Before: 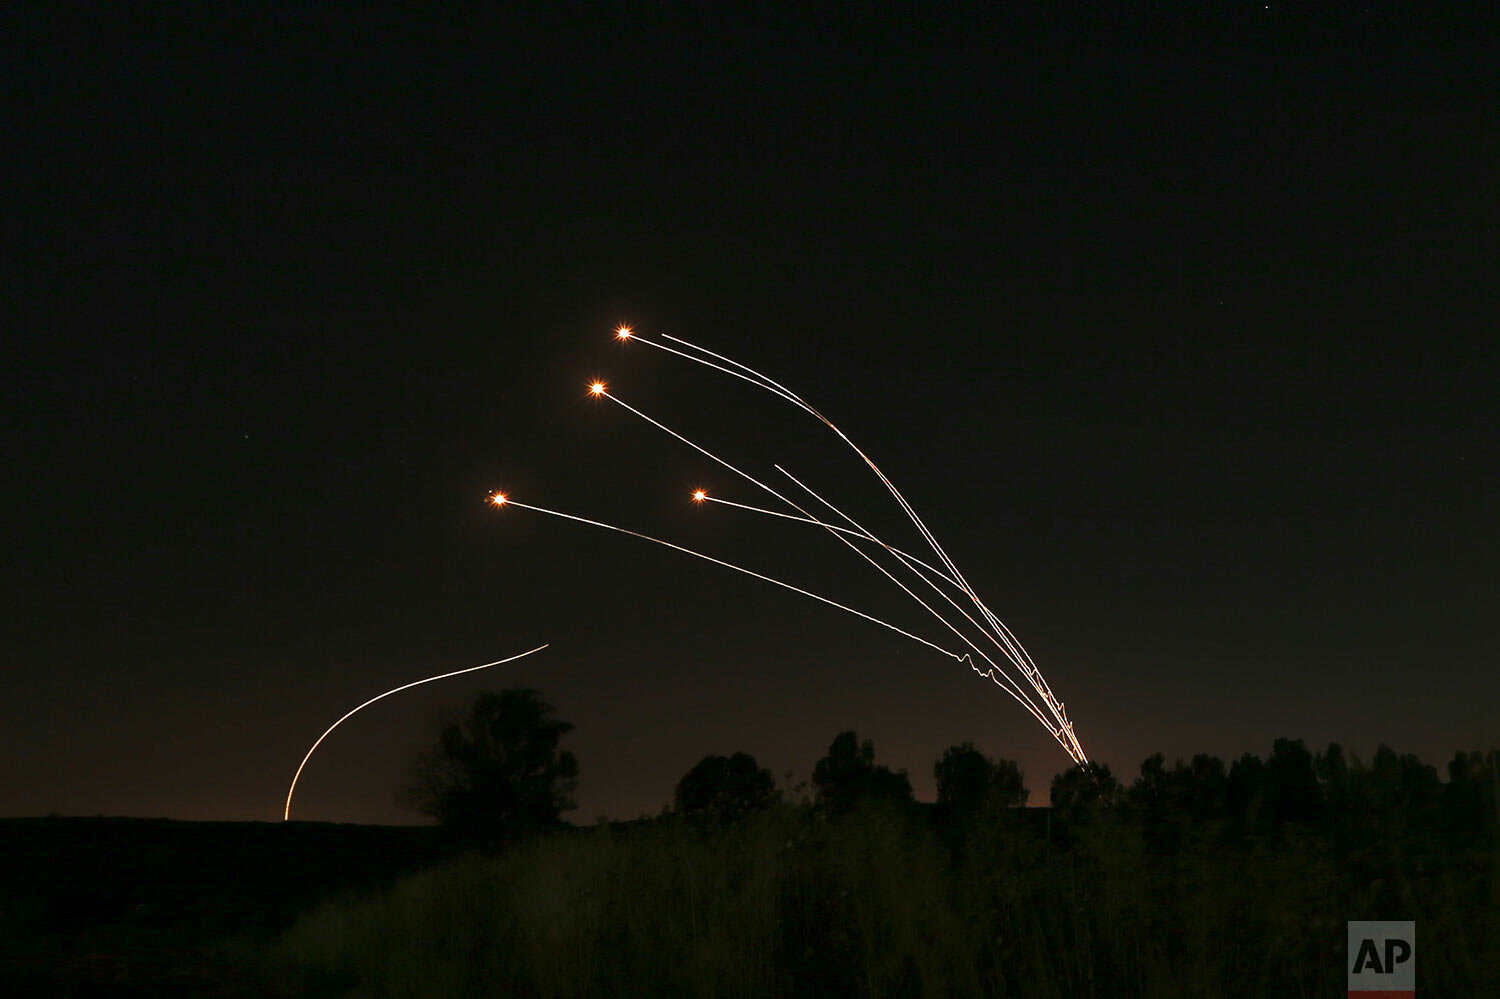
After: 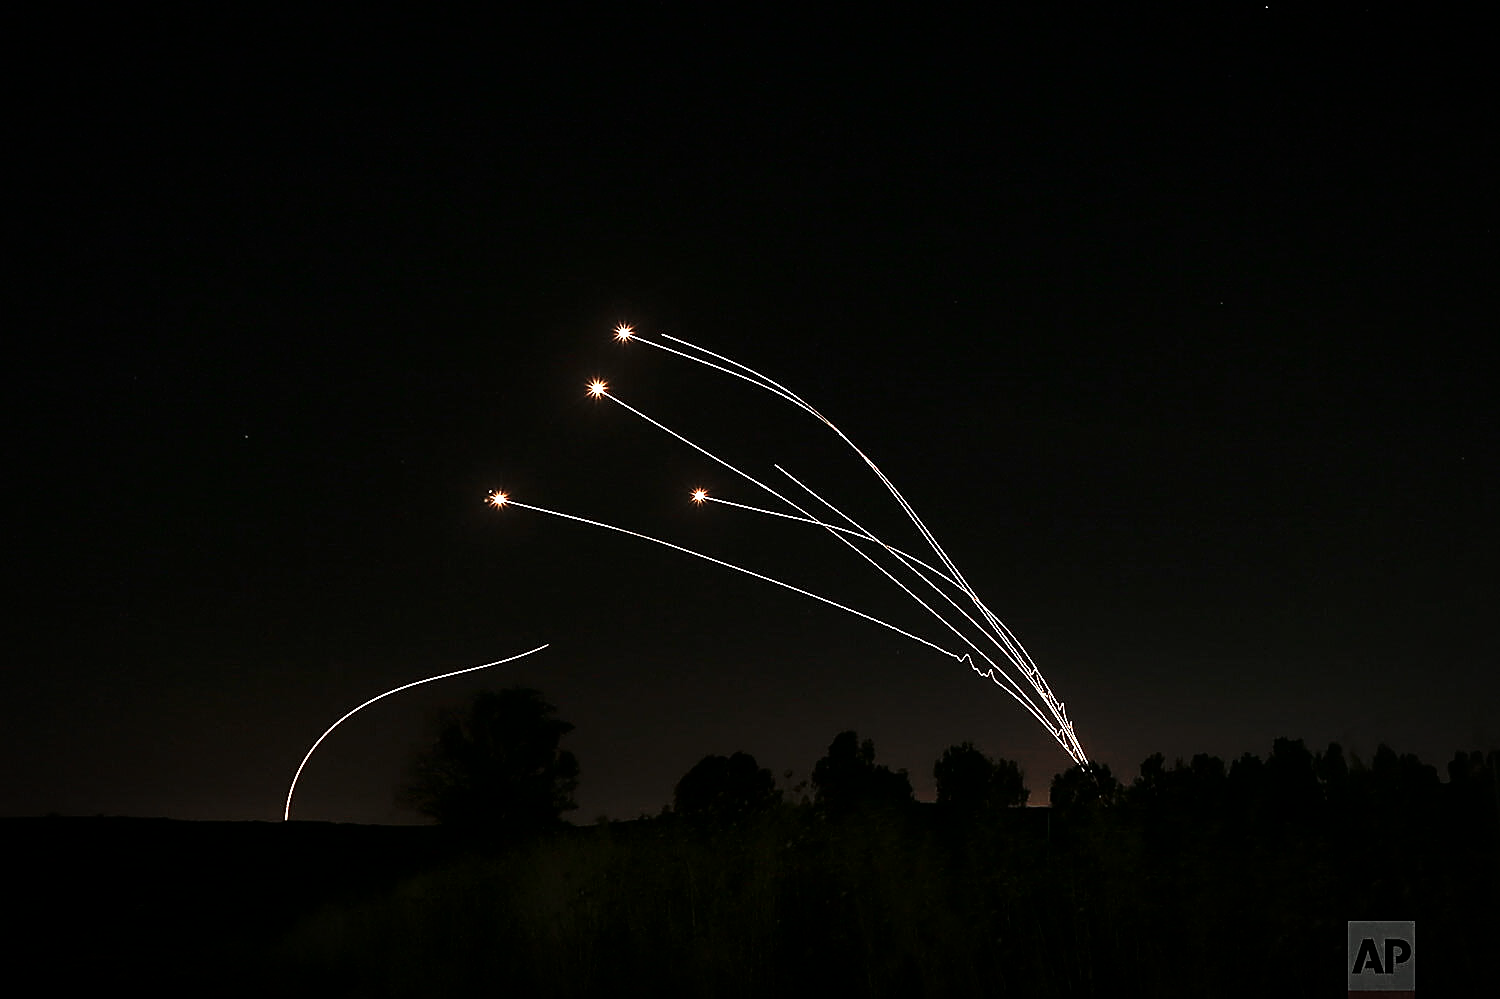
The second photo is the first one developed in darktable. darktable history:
exposure: exposure 0.77 EV, compensate highlight preservation false
vibrance: vibrance 0%
tone curve: curves: ch0 [(0, 0) (0.004, 0.001) (0.133, 0.112) (0.325, 0.362) (0.832, 0.893) (1, 1)], color space Lab, linked channels, preserve colors none
sharpen: radius 1.4, amount 1.25, threshold 0.7
vignetting: automatic ratio true
contrast brightness saturation: brightness -0.2, saturation 0.08
color zones: curves: ch0 [(0, 0.559) (0.153, 0.551) (0.229, 0.5) (0.429, 0.5) (0.571, 0.5) (0.714, 0.5) (0.857, 0.5) (1, 0.559)]; ch1 [(0, 0.417) (0.112, 0.336) (0.213, 0.26) (0.429, 0.34) (0.571, 0.35) (0.683, 0.331) (0.857, 0.344) (1, 0.417)]
